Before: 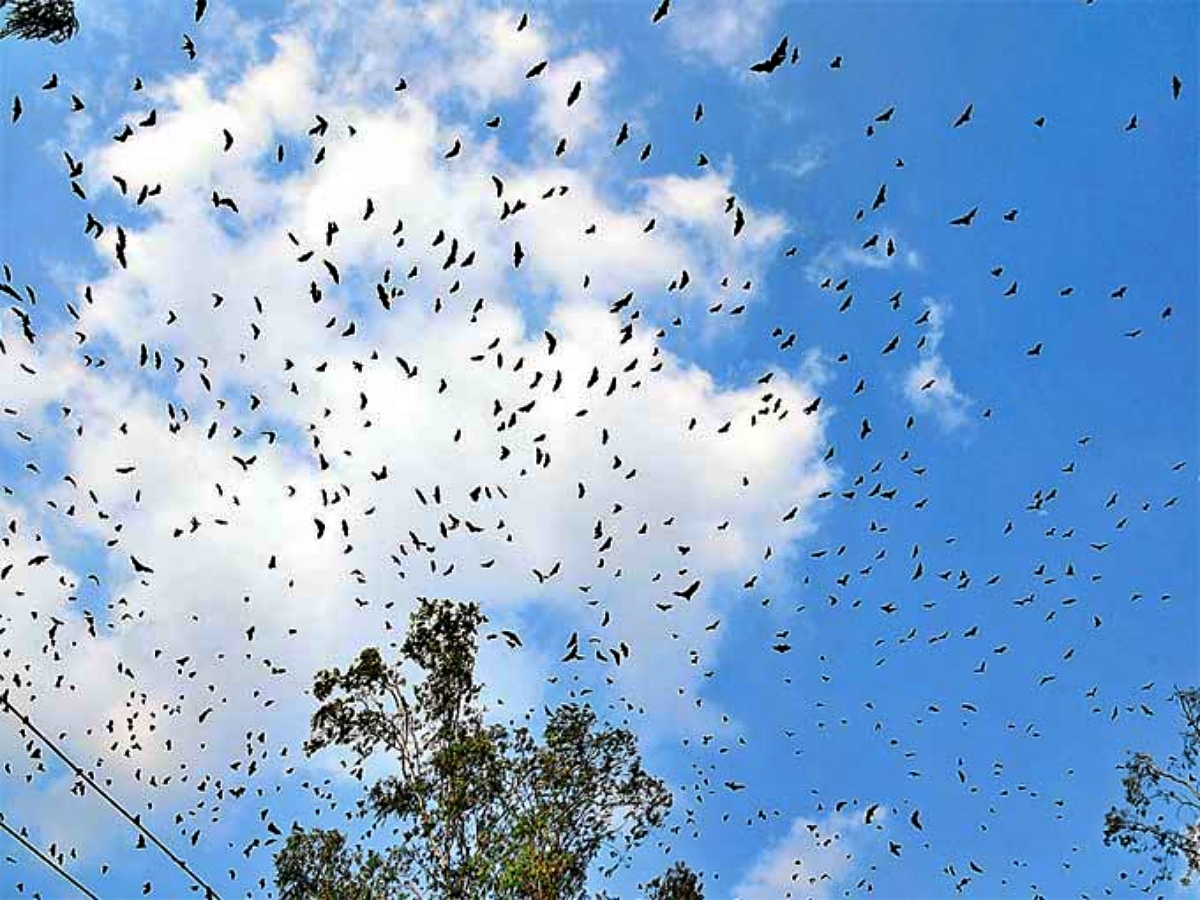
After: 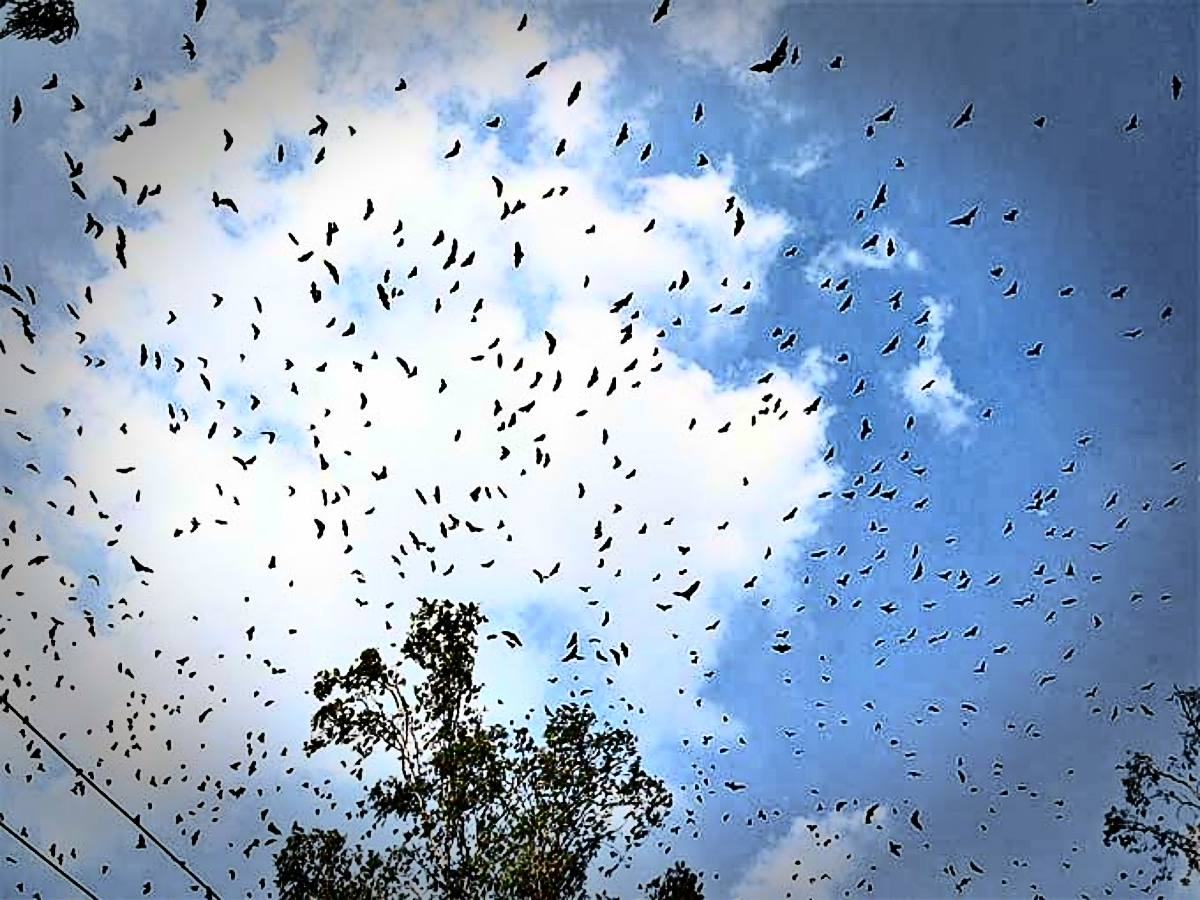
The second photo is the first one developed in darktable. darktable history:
exposure: exposure -0.072 EV, compensate highlight preservation false
color balance: mode lift, gamma, gain (sRGB)
vignetting: fall-off start 66.7%, fall-off radius 39.74%, brightness -0.576, saturation -0.258, automatic ratio true, width/height ratio 0.671, dithering 16-bit output
sharpen: amount 0.2
contrast brightness saturation: contrast 0.5, saturation -0.1
